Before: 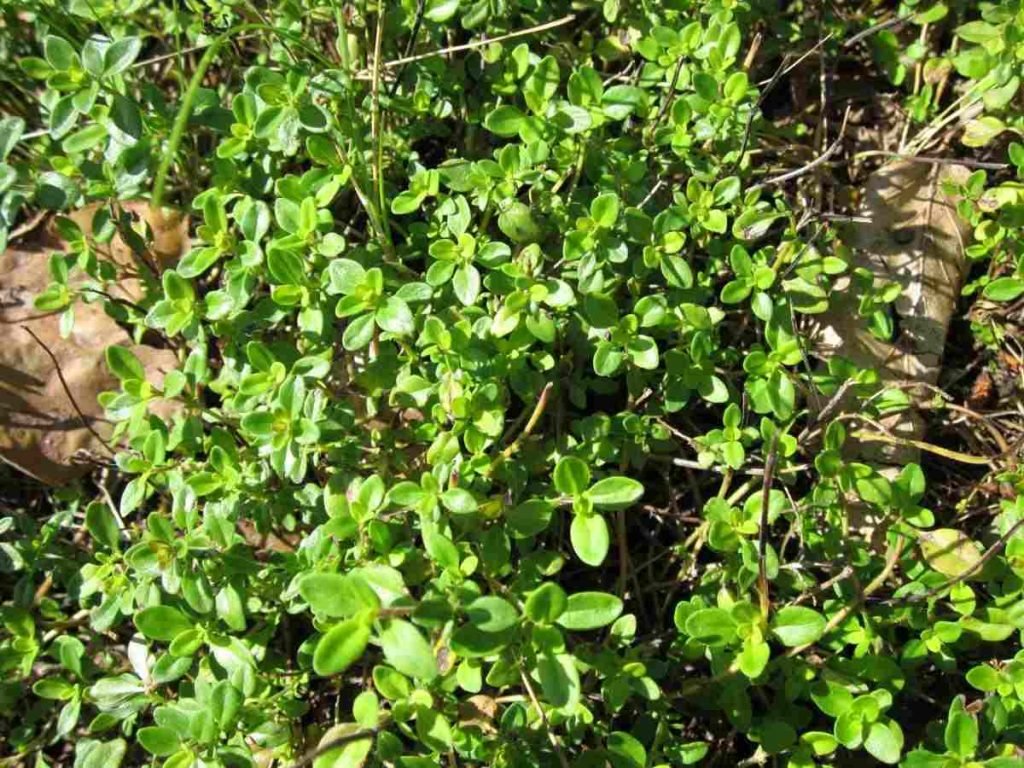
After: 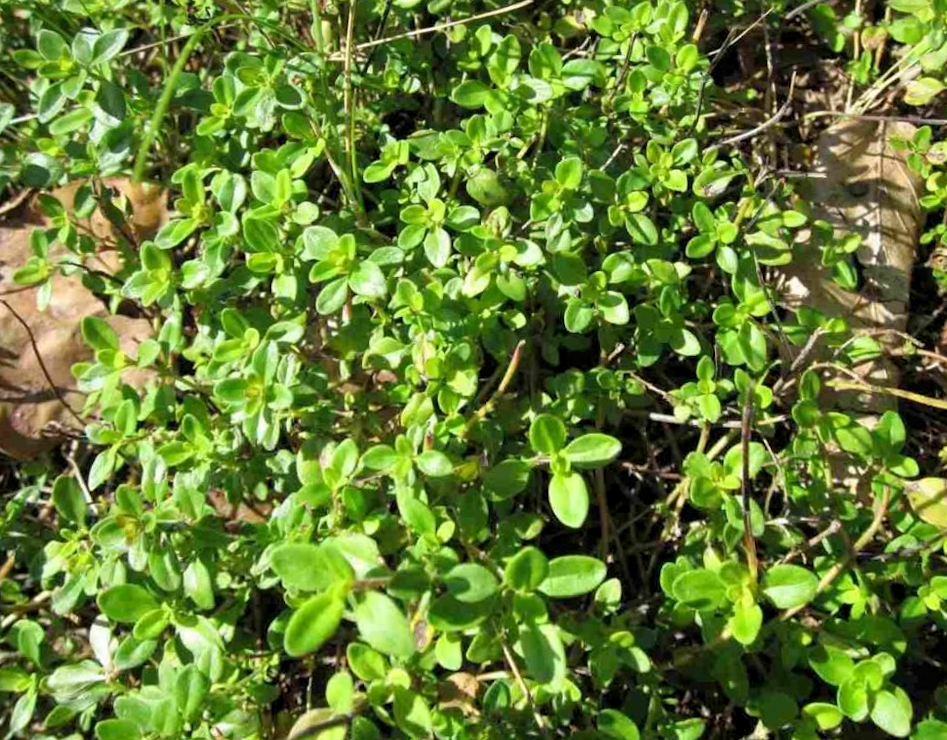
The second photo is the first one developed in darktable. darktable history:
levels: levels [0.018, 0.493, 1]
rotate and perspective: rotation -1.68°, lens shift (vertical) -0.146, crop left 0.049, crop right 0.912, crop top 0.032, crop bottom 0.96
